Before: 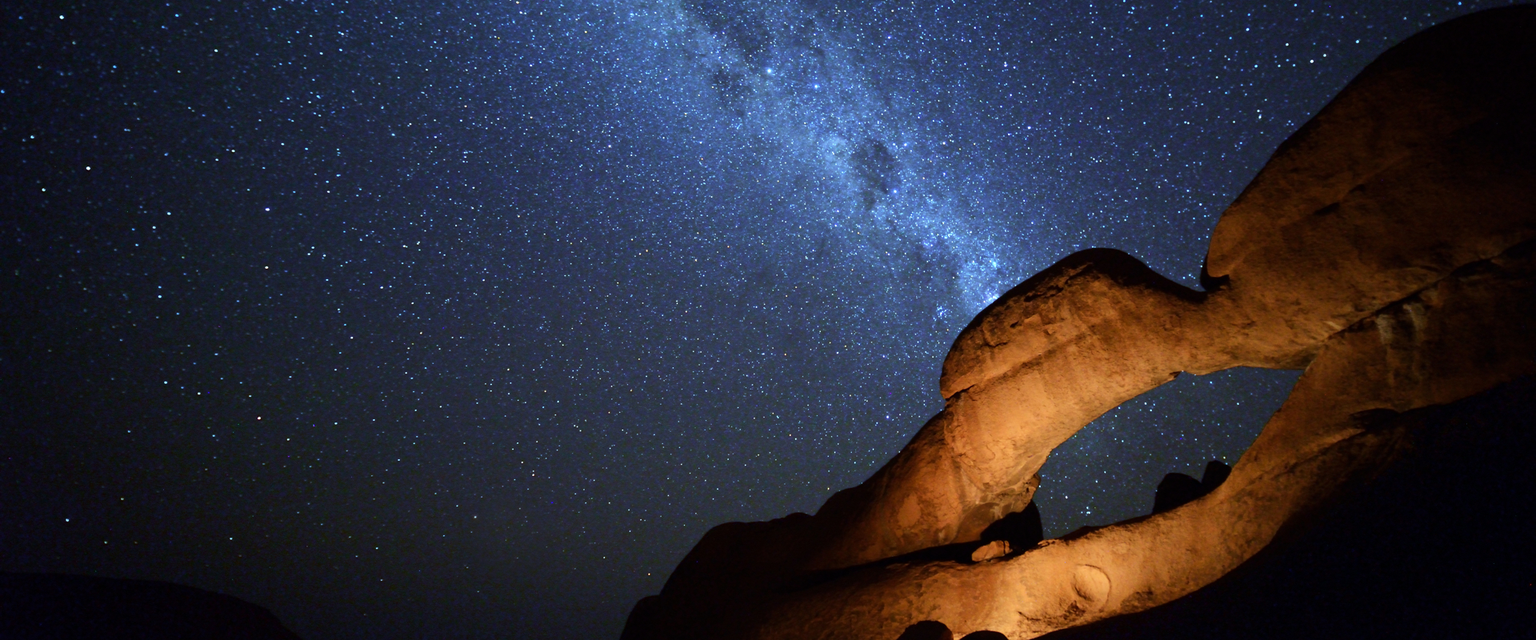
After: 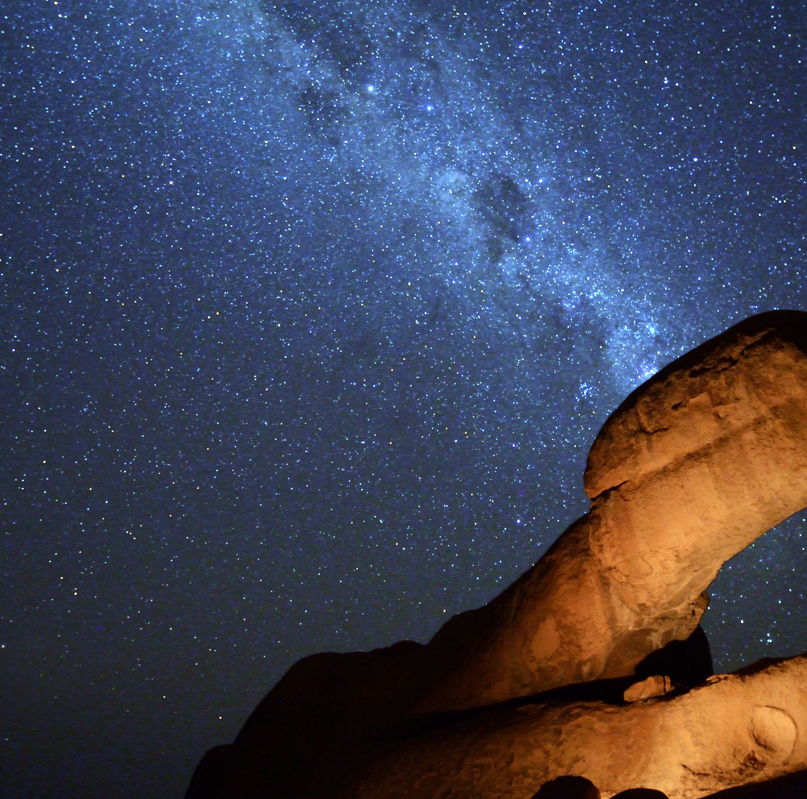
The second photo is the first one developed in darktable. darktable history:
crop: left 30.8%, right 27.132%
